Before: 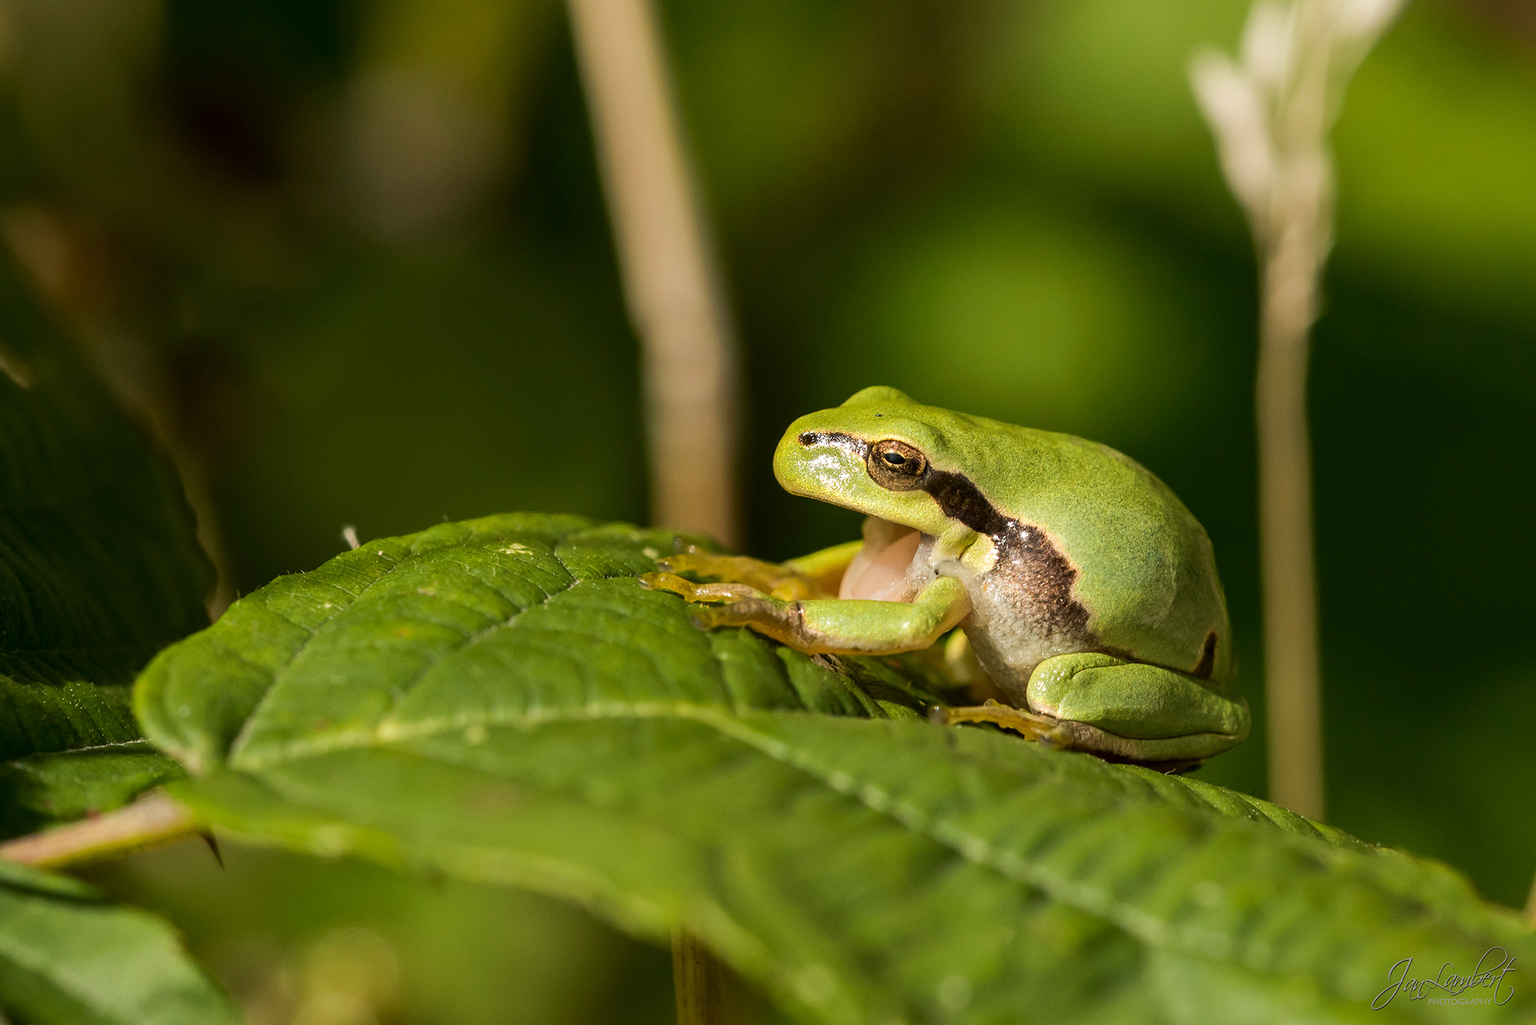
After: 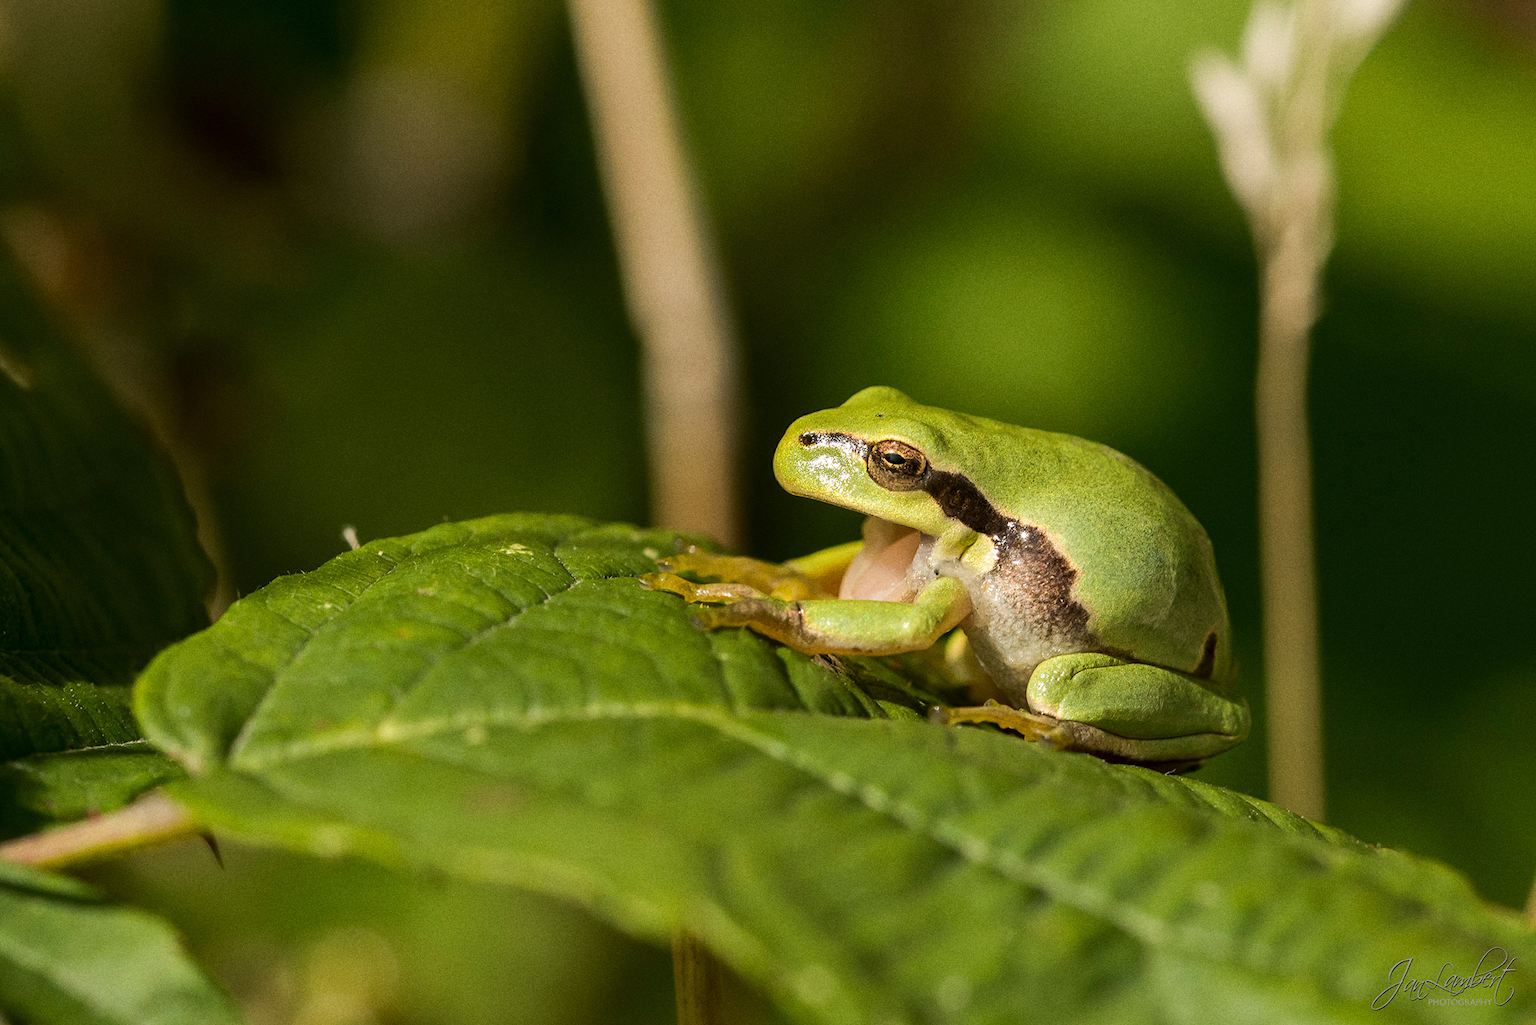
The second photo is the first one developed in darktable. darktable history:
white balance: emerald 1
grain: on, module defaults
